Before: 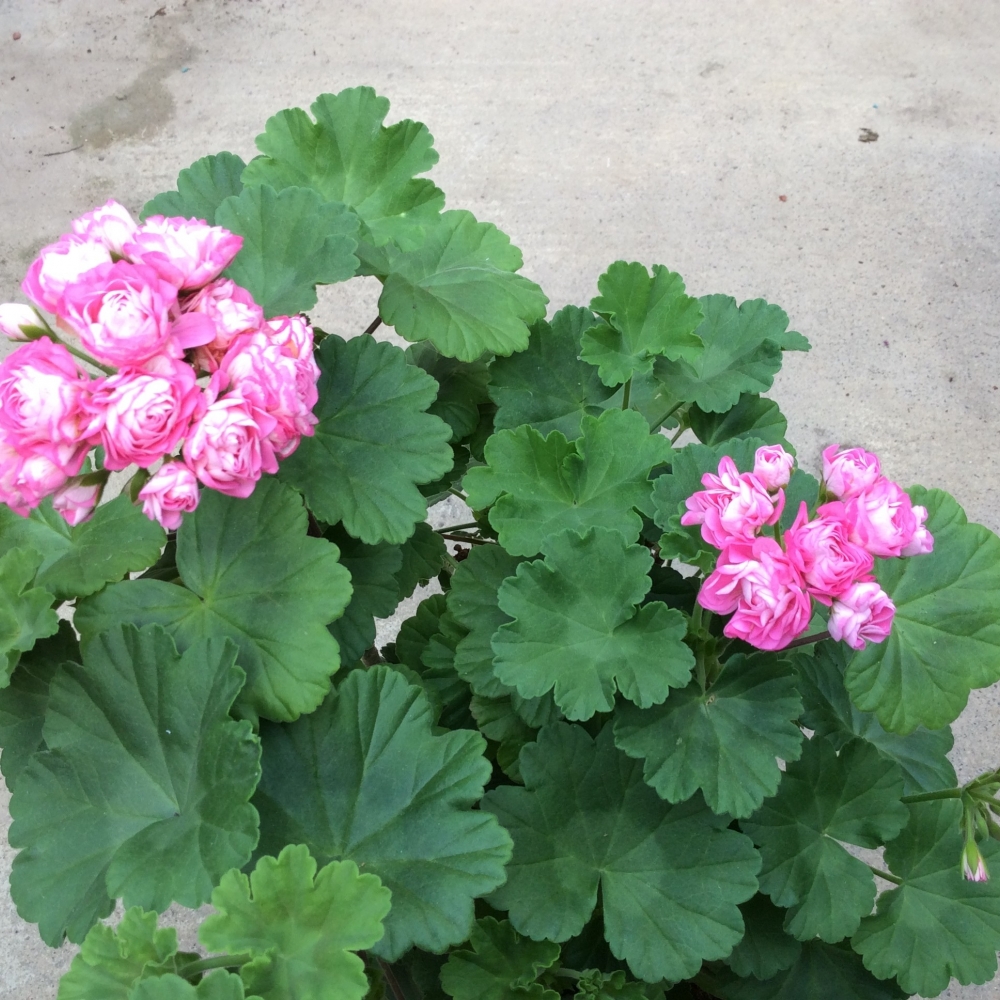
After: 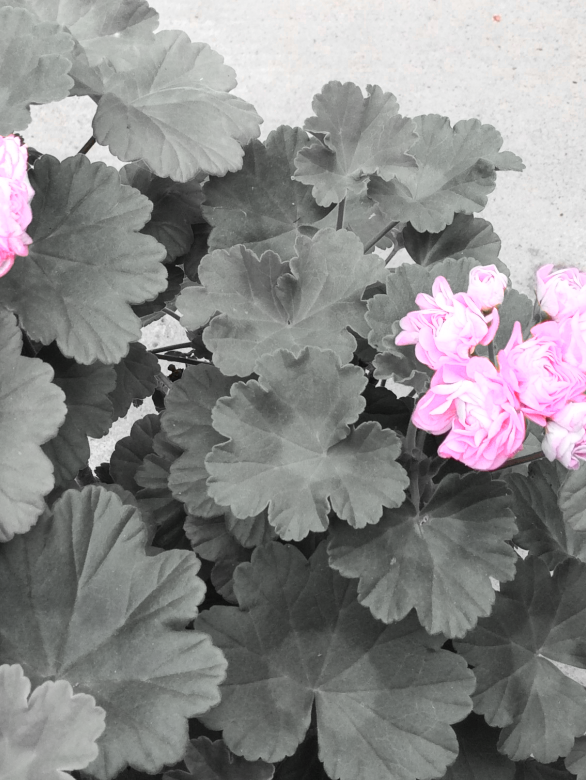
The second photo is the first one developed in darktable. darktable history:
color zones: curves: ch0 [(0, 0.65) (0.096, 0.644) (0.221, 0.539) (0.429, 0.5) (0.571, 0.5) (0.714, 0.5) (0.857, 0.5) (1, 0.65)]; ch1 [(0, 0.5) (0.143, 0.5) (0.257, -0.002) (0.429, 0.04) (0.571, -0.001) (0.714, -0.015) (0.857, 0.024) (1, 0.5)]
crop and rotate: left 28.648%, top 18.012%, right 12.68%, bottom 3.948%
contrast brightness saturation: contrast 0.203, brightness 0.157, saturation 0.222
